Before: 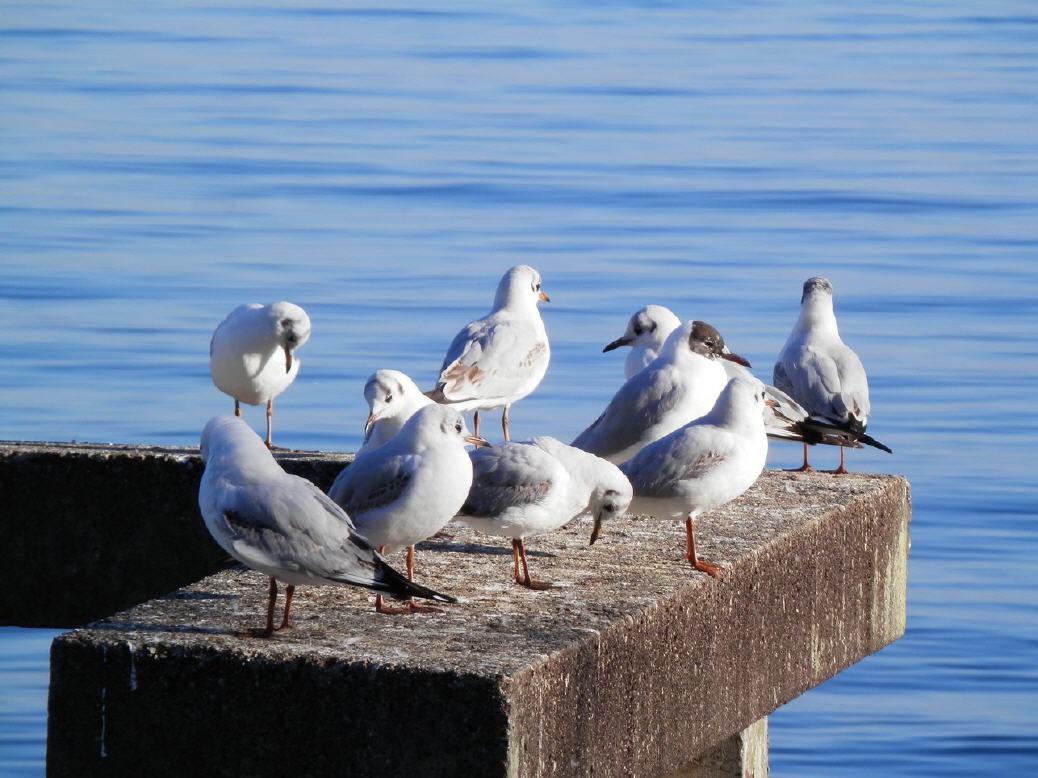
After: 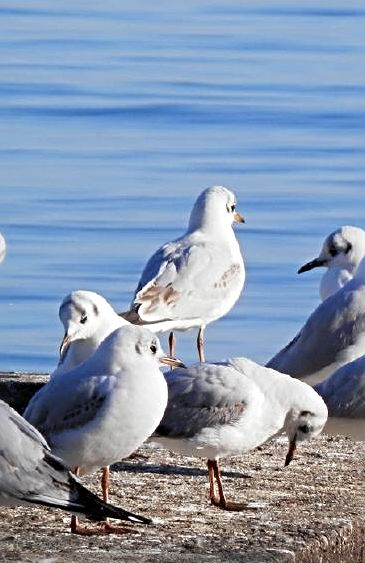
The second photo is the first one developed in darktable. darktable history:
sharpen: radius 4
crop and rotate: left 29.476%, top 10.214%, right 35.32%, bottom 17.333%
